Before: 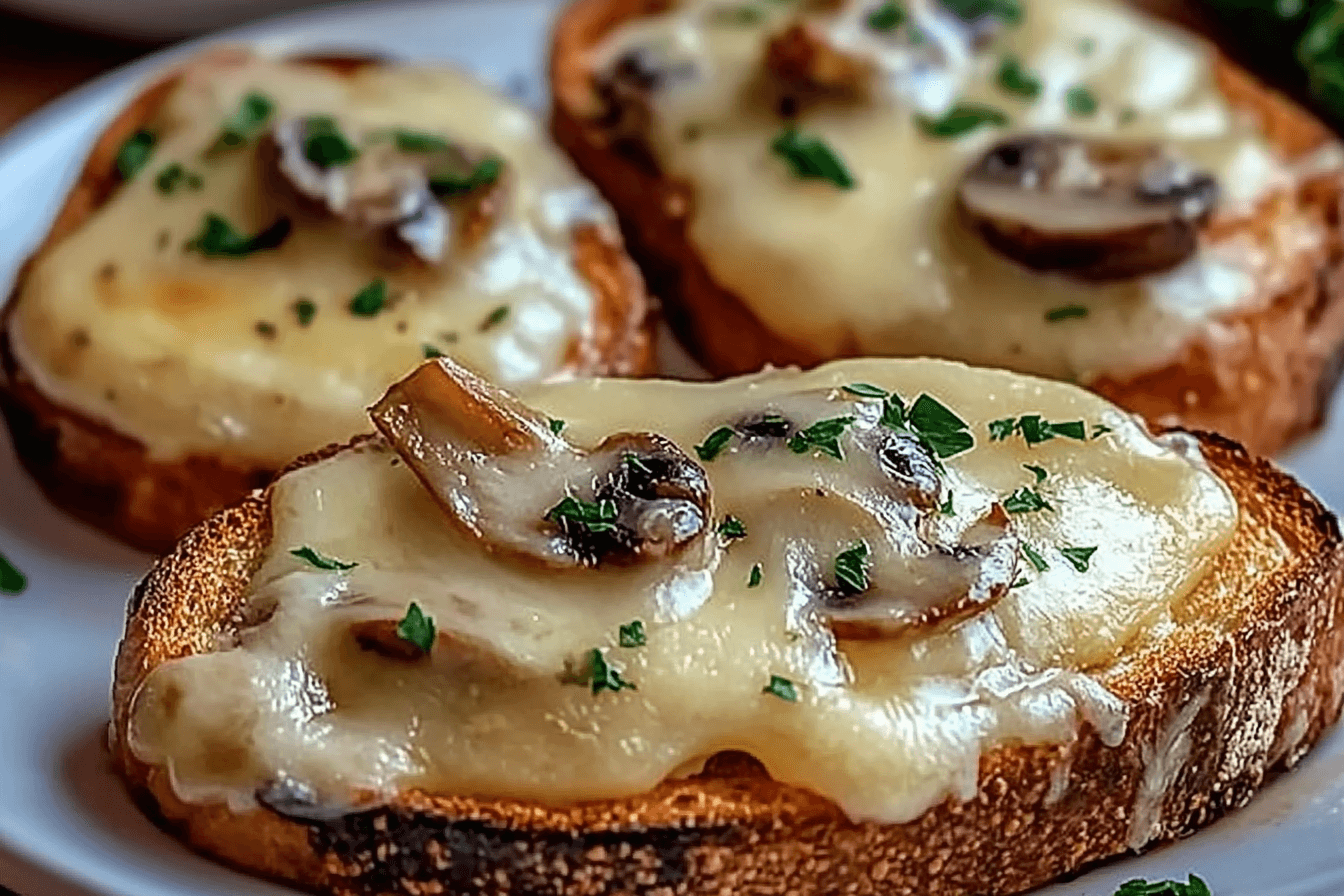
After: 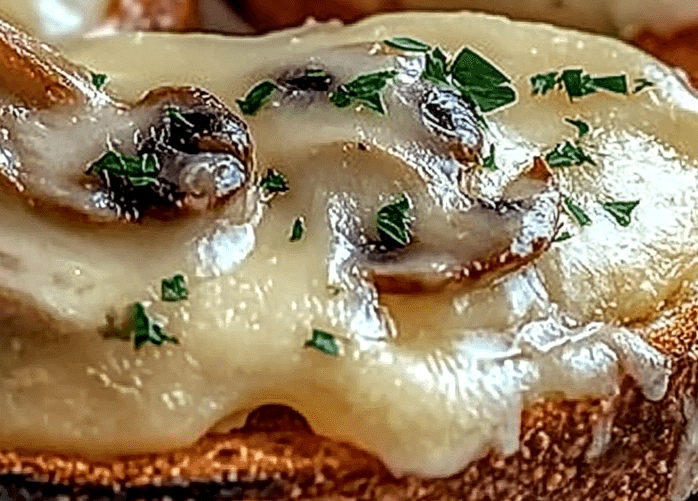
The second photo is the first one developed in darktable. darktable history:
local contrast: detail 130%
crop: left 34.11%, top 38.725%, right 13.889%, bottom 5.274%
tone curve: color space Lab, independent channels, preserve colors none
